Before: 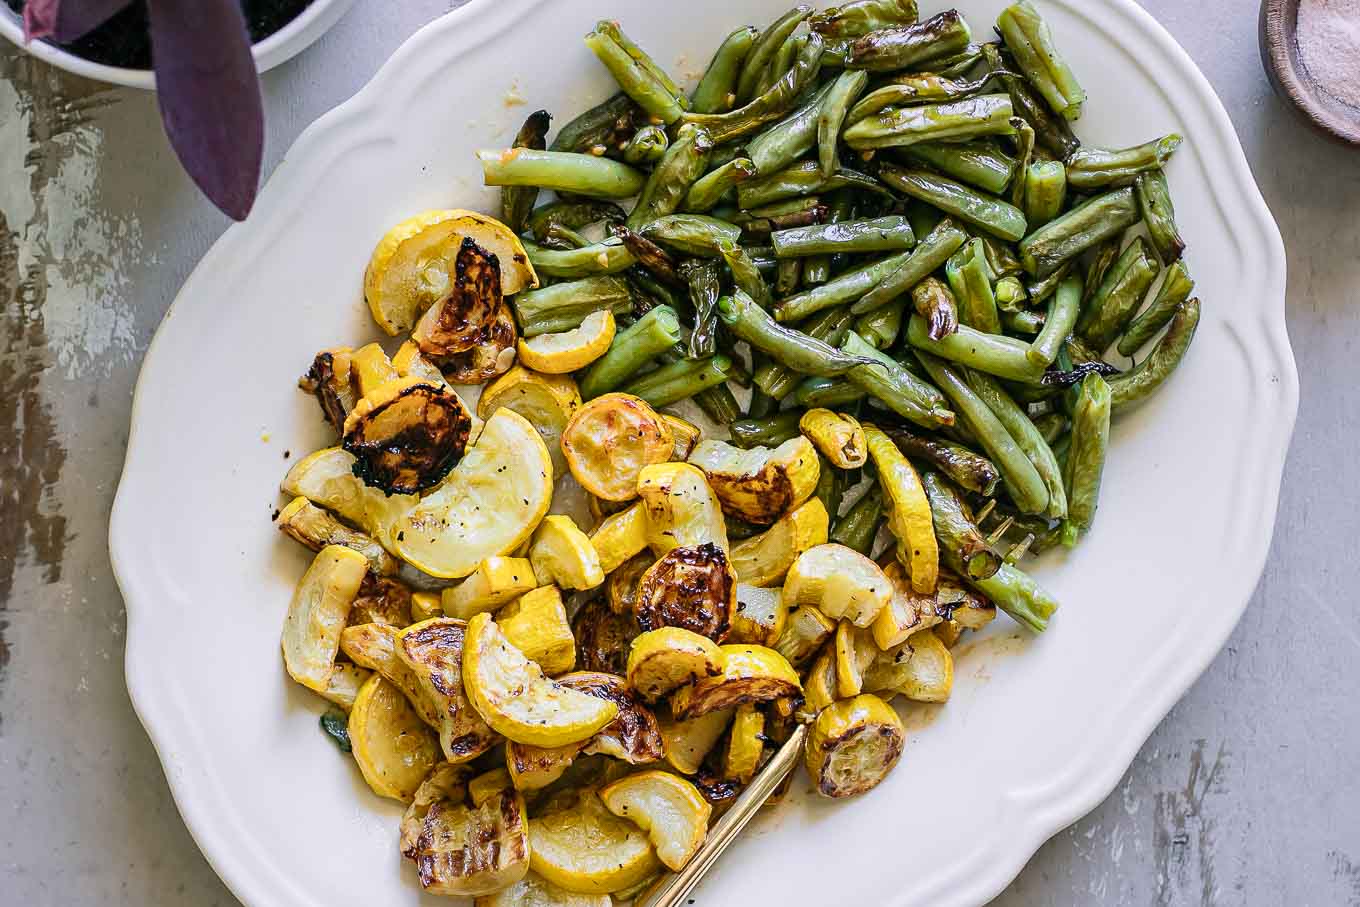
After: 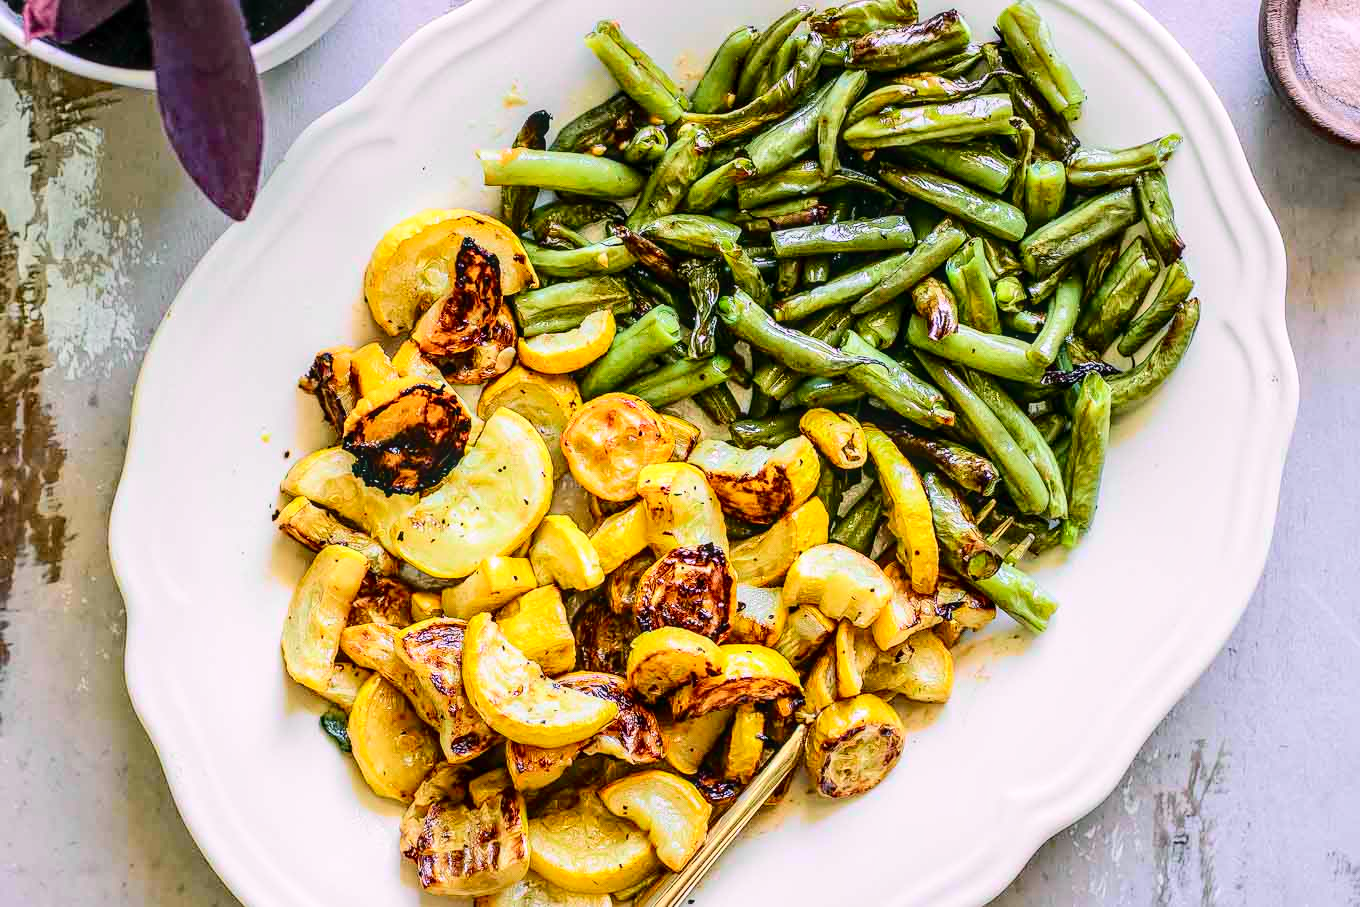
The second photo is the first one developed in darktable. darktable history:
local contrast: detail 130%
tone curve: curves: ch0 [(0, 0.014) (0.12, 0.096) (0.386, 0.49) (0.54, 0.684) (0.751, 0.855) (0.89, 0.943) (0.998, 0.989)]; ch1 [(0, 0) (0.133, 0.099) (0.437, 0.41) (0.5, 0.5) (0.517, 0.536) (0.548, 0.575) (0.582, 0.639) (0.627, 0.692) (0.836, 0.868) (1, 1)]; ch2 [(0, 0) (0.374, 0.341) (0.456, 0.443) (0.478, 0.49) (0.501, 0.5) (0.528, 0.538) (0.55, 0.6) (0.572, 0.633) (0.702, 0.775) (1, 1)], color space Lab, independent channels, preserve colors none
